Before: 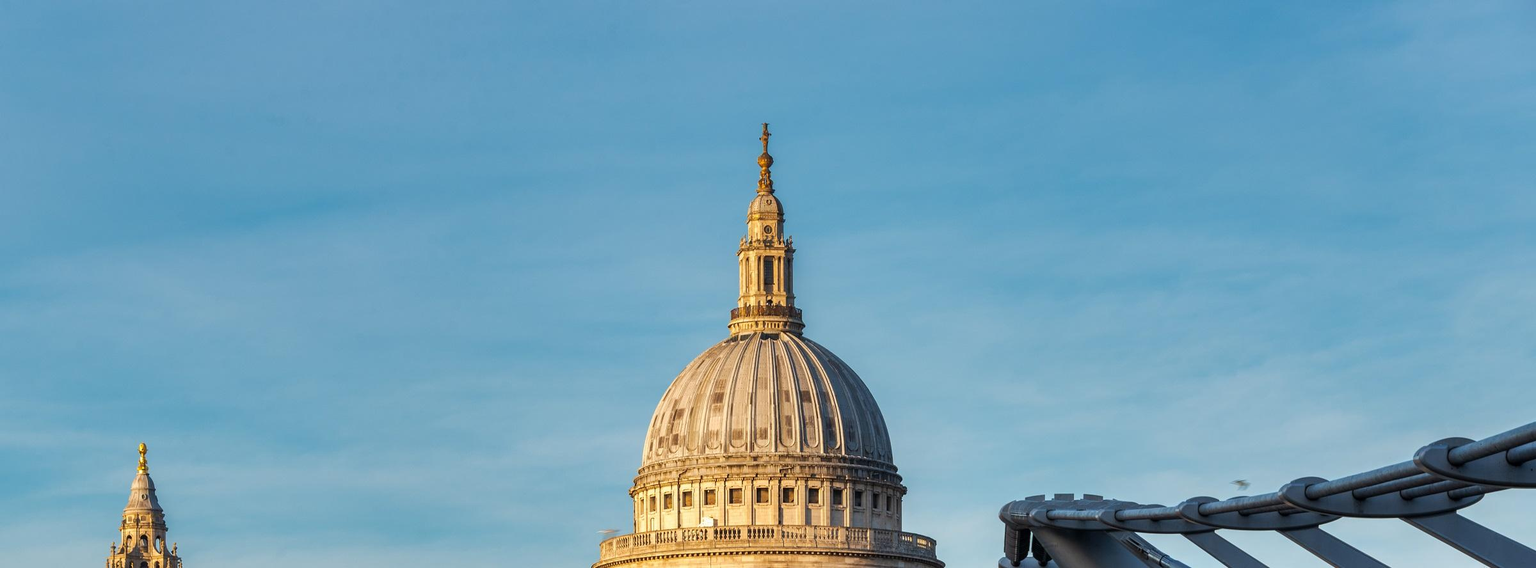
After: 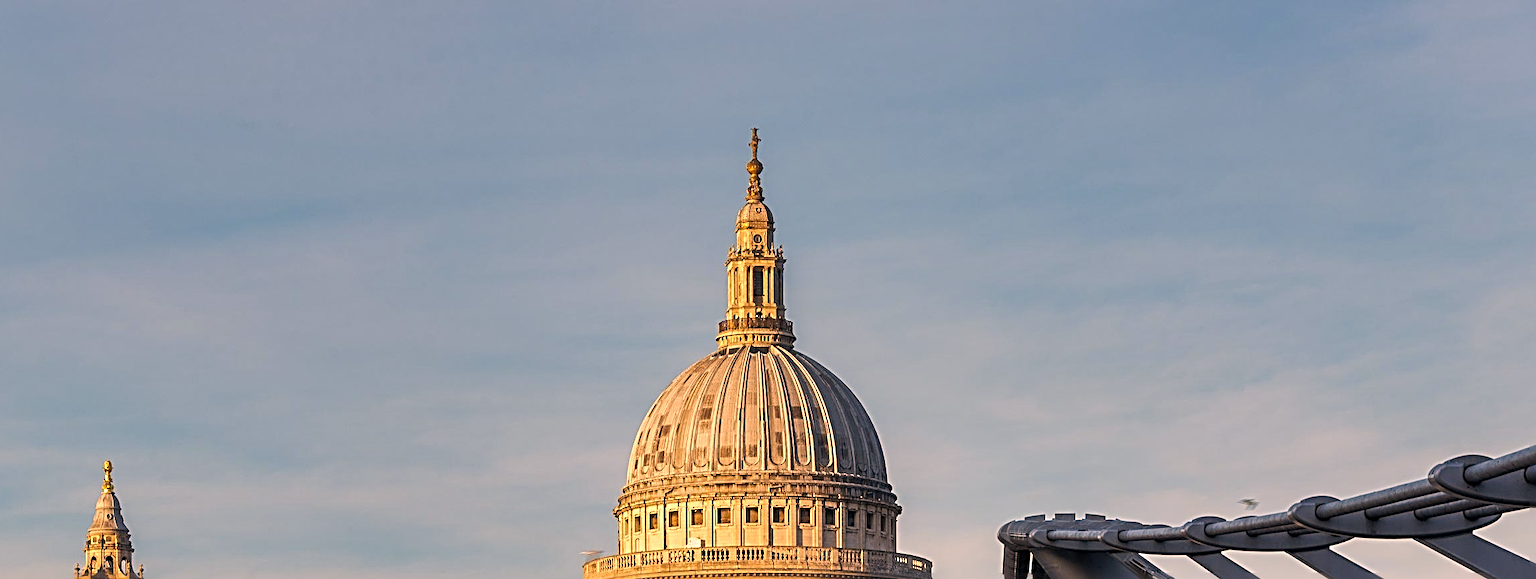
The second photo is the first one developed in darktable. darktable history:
sharpen: radius 3.739, amount 0.922
crop and rotate: left 2.563%, right 1.173%, bottom 1.873%
color correction: highlights a* 17.51, highlights b* 18.66
haze removal: strength -0.056, compatibility mode true, adaptive false
